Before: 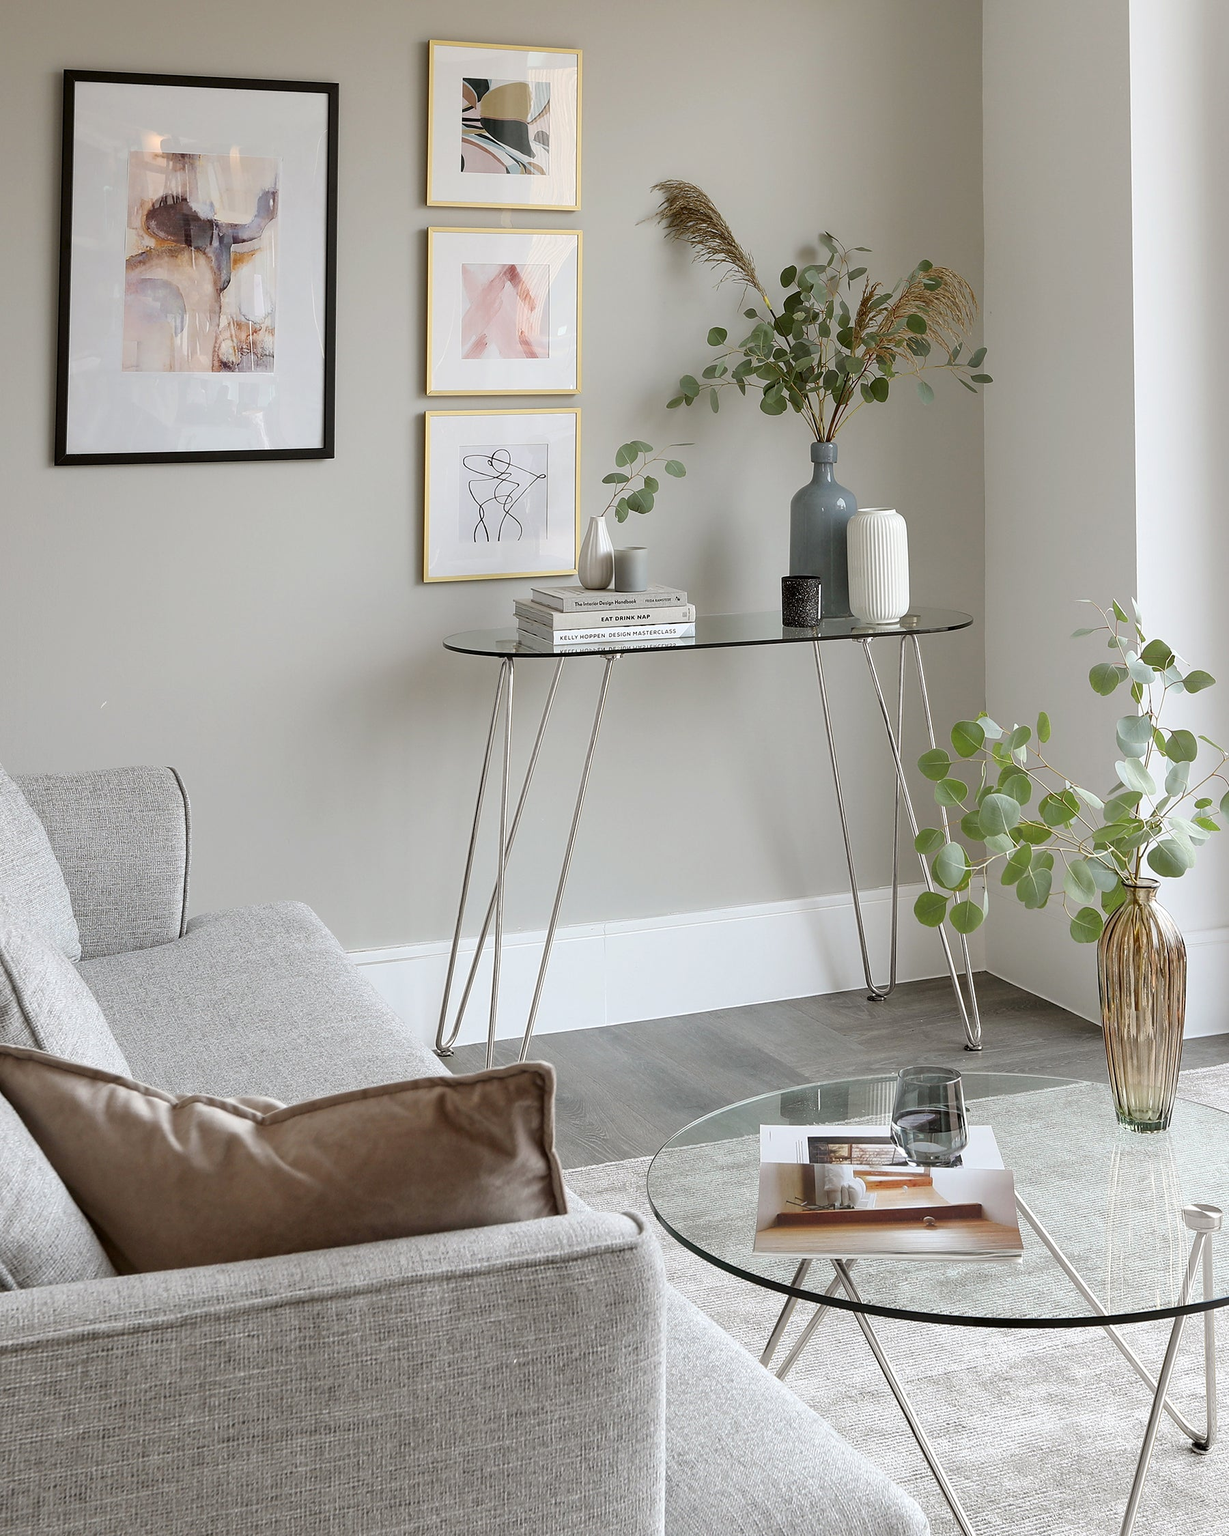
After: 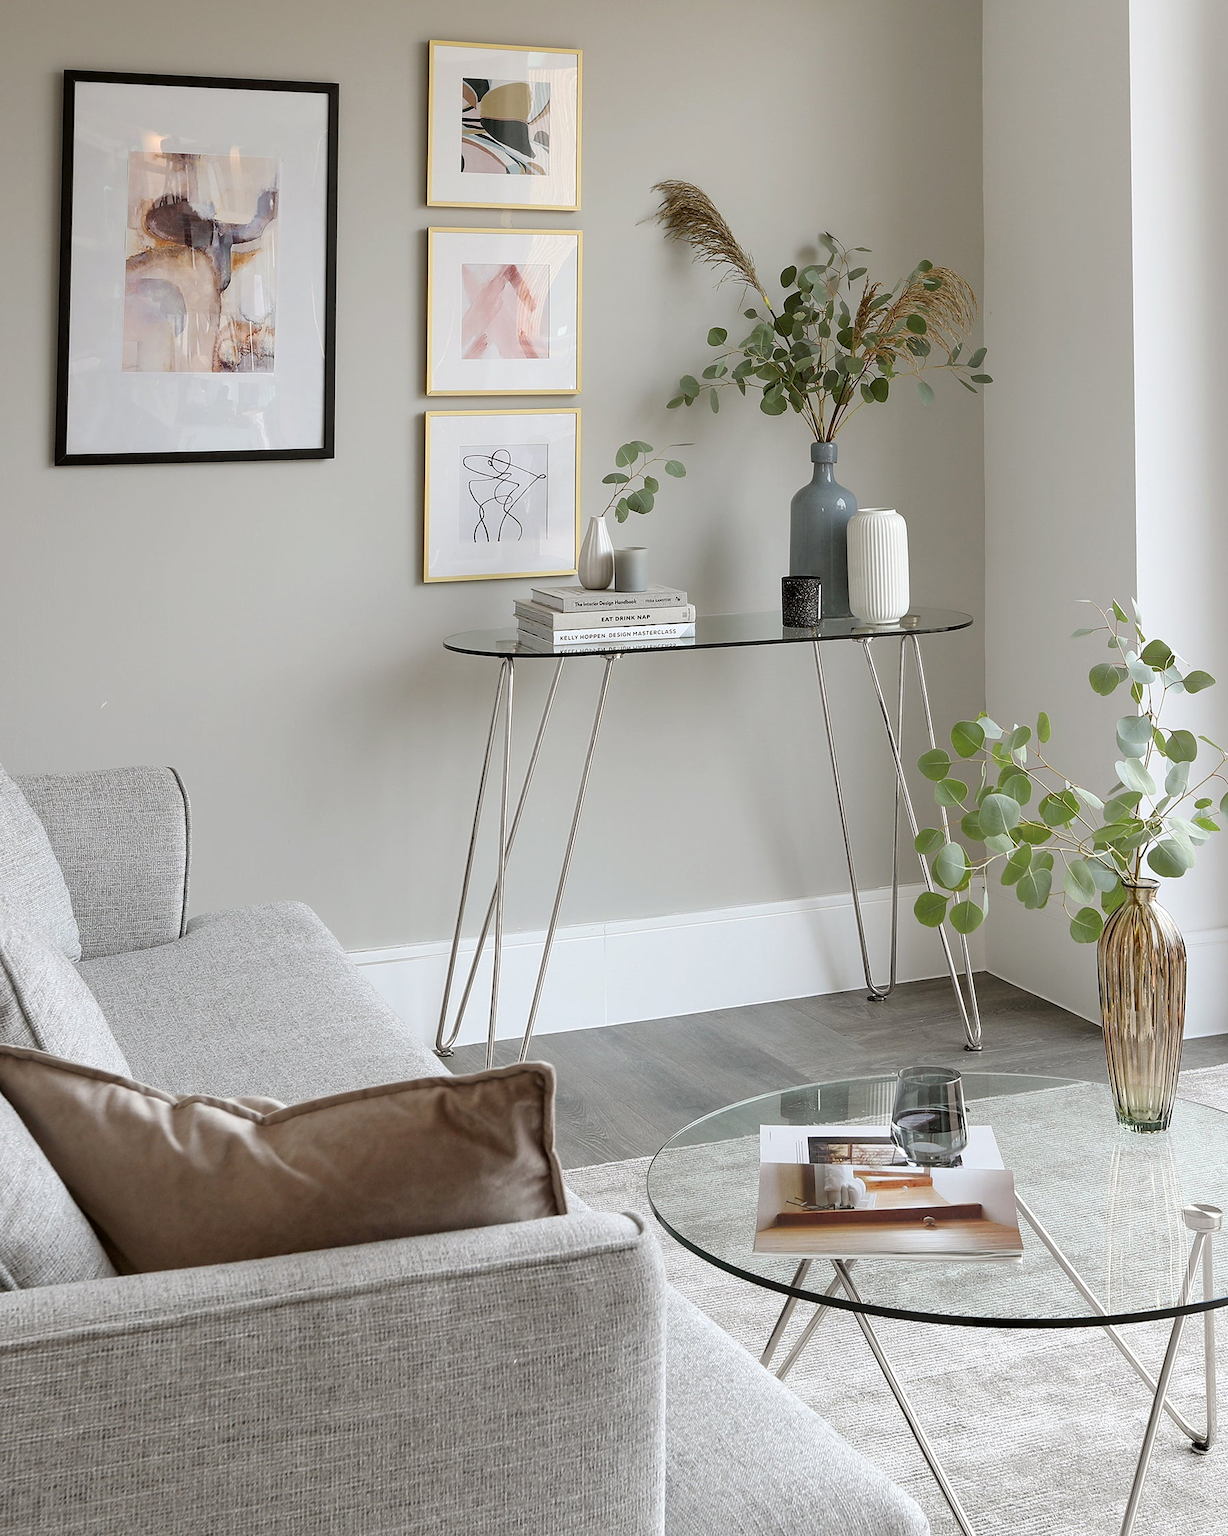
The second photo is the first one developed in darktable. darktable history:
tone equalizer: -8 EV -0.574 EV, edges refinement/feathering 500, mask exposure compensation -1.57 EV, preserve details no
